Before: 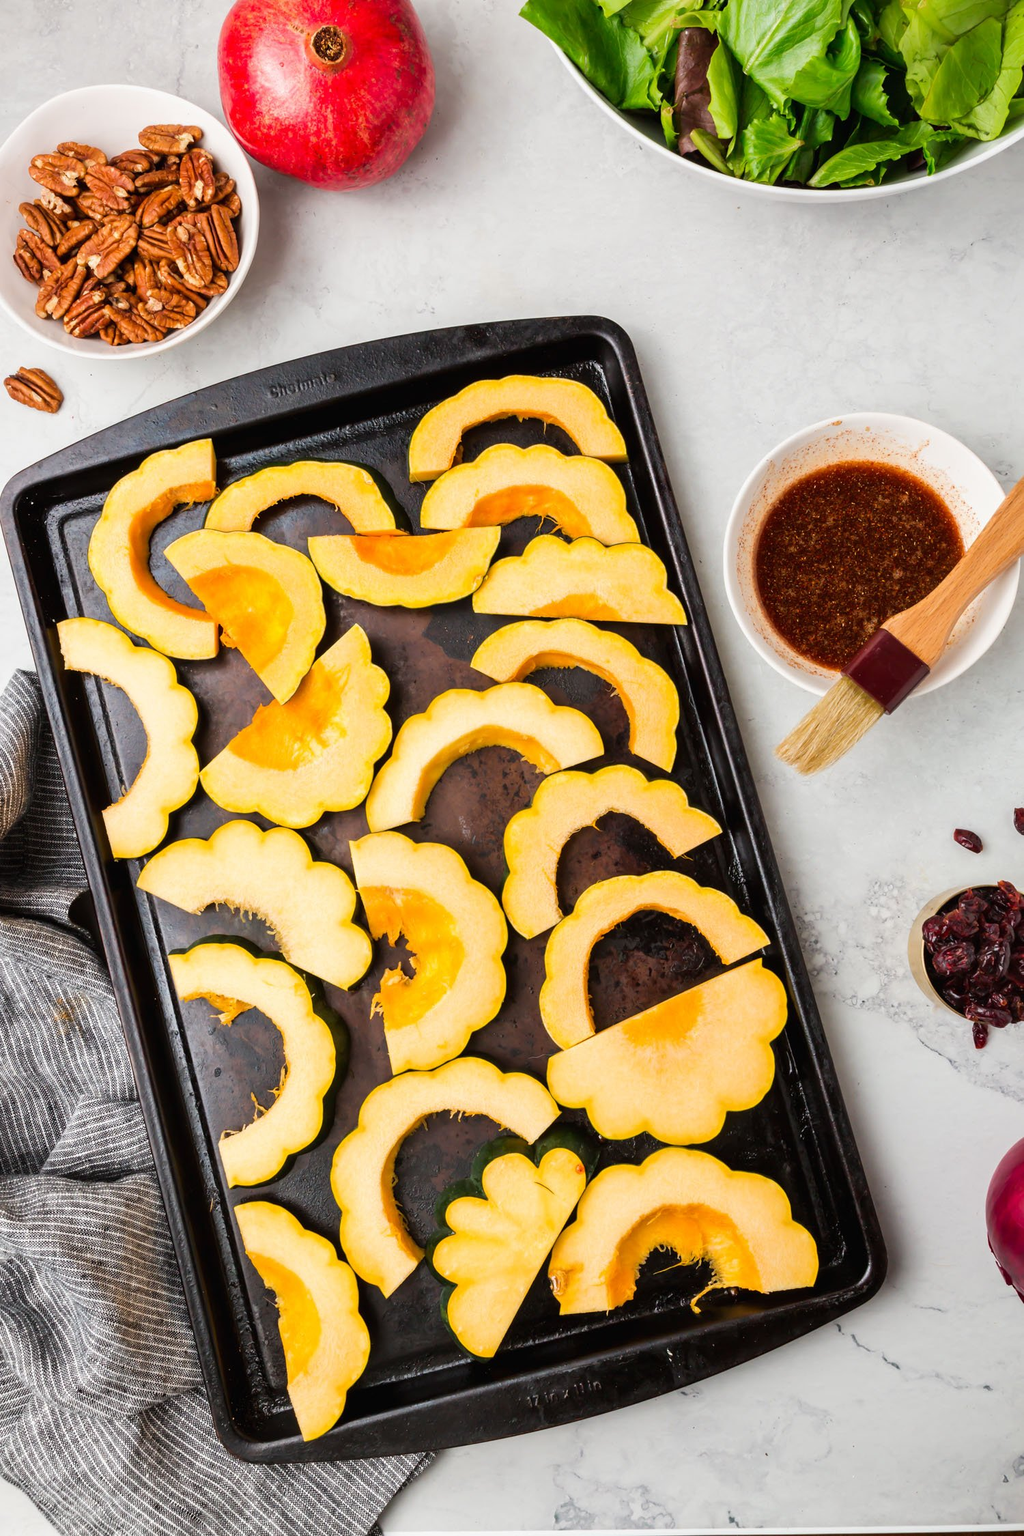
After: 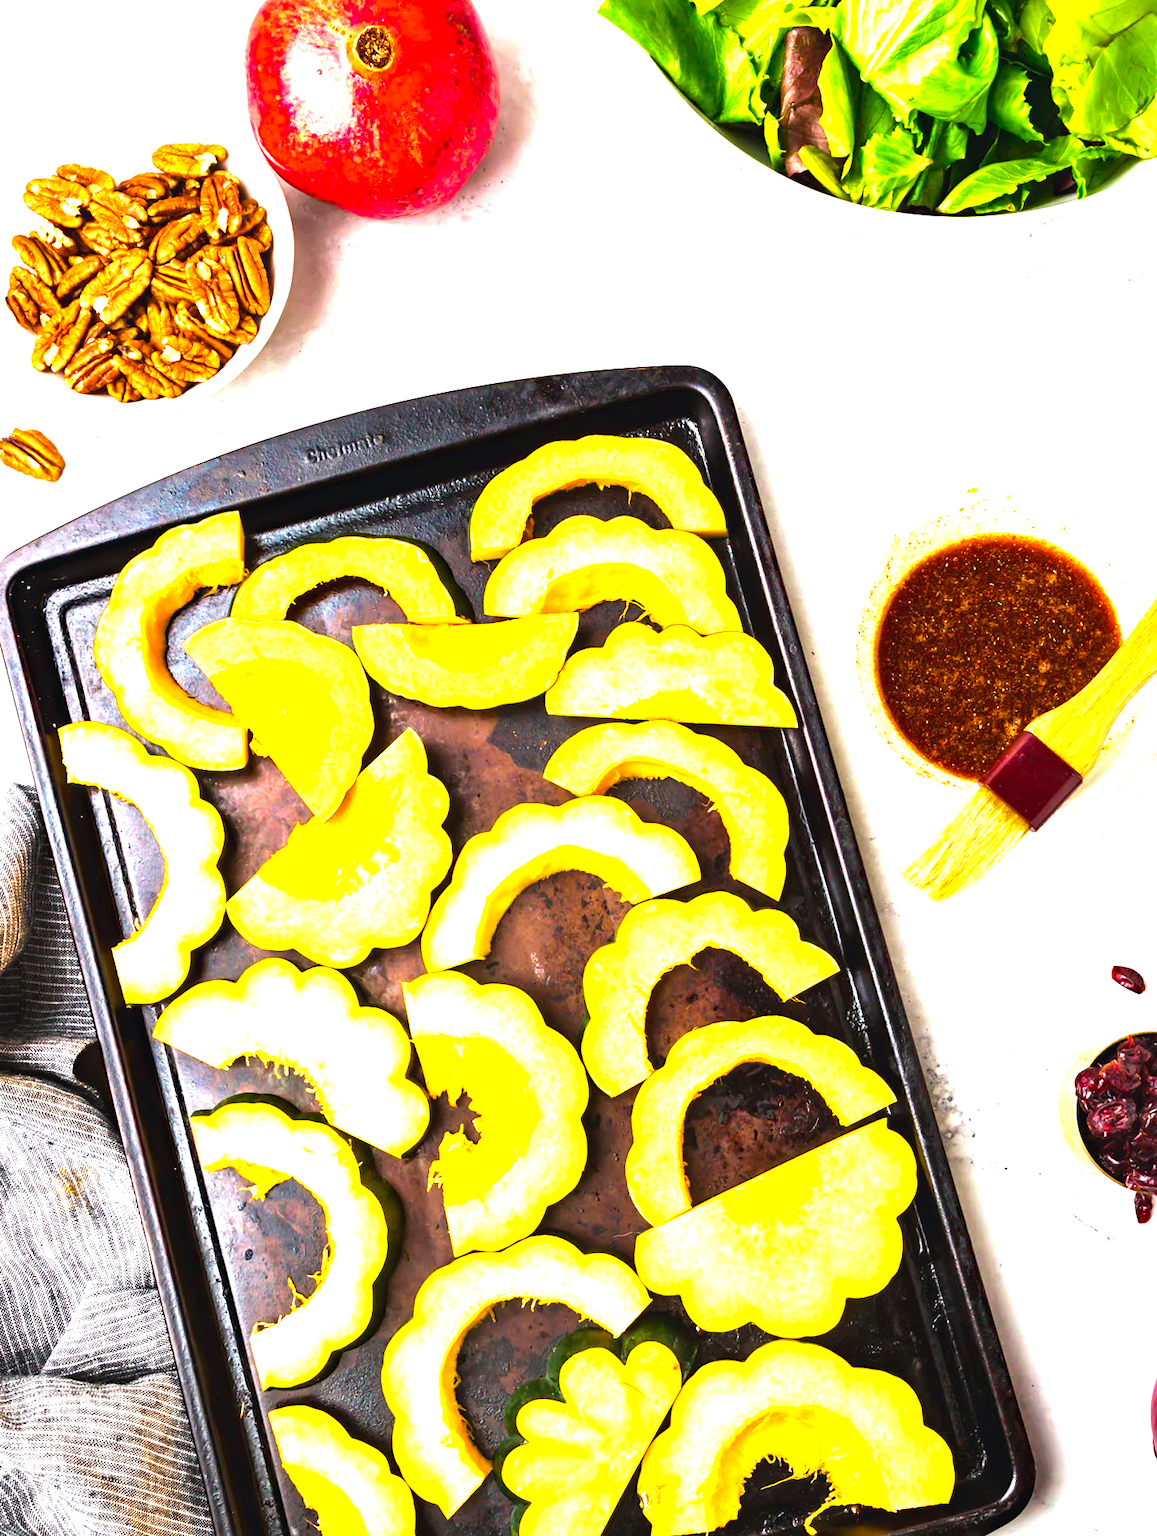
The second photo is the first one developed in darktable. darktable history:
base curve: preserve colors none
velvia: on, module defaults
color balance rgb: shadows lift › chroma 2.037%, shadows lift › hue 249.87°, global offset › luminance 0.499%, perceptual saturation grading › global saturation 30.888%, perceptual brilliance grading › global brilliance 15.052%, perceptual brilliance grading › shadows -35.32%, global vibrance 11.286%
exposure: black level correction 0, exposure 1.299 EV, compensate highlight preservation false
crop and rotate: angle 0.218°, left 0.427%, right 2.628%, bottom 14.258%
haze removal: strength 0.29, distance 0.244, compatibility mode true, adaptive false
